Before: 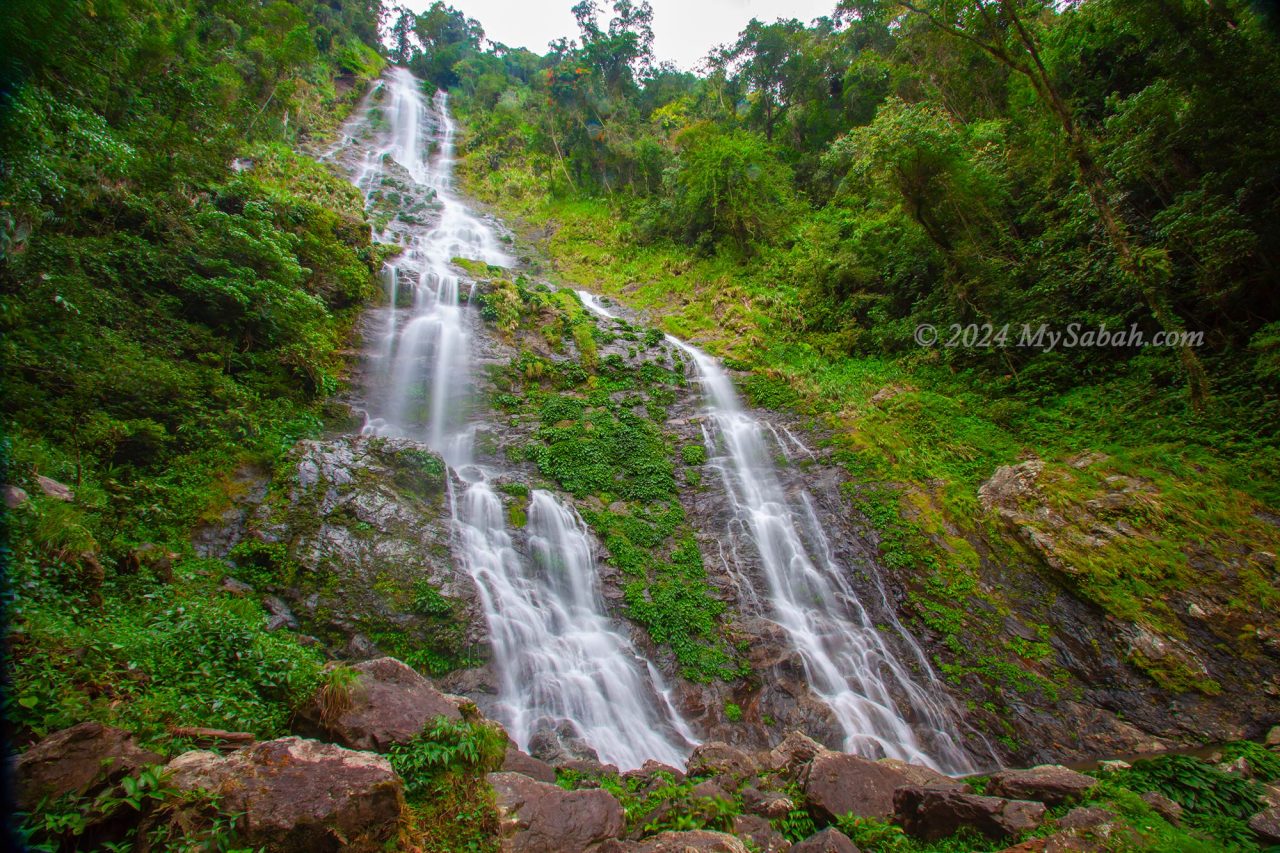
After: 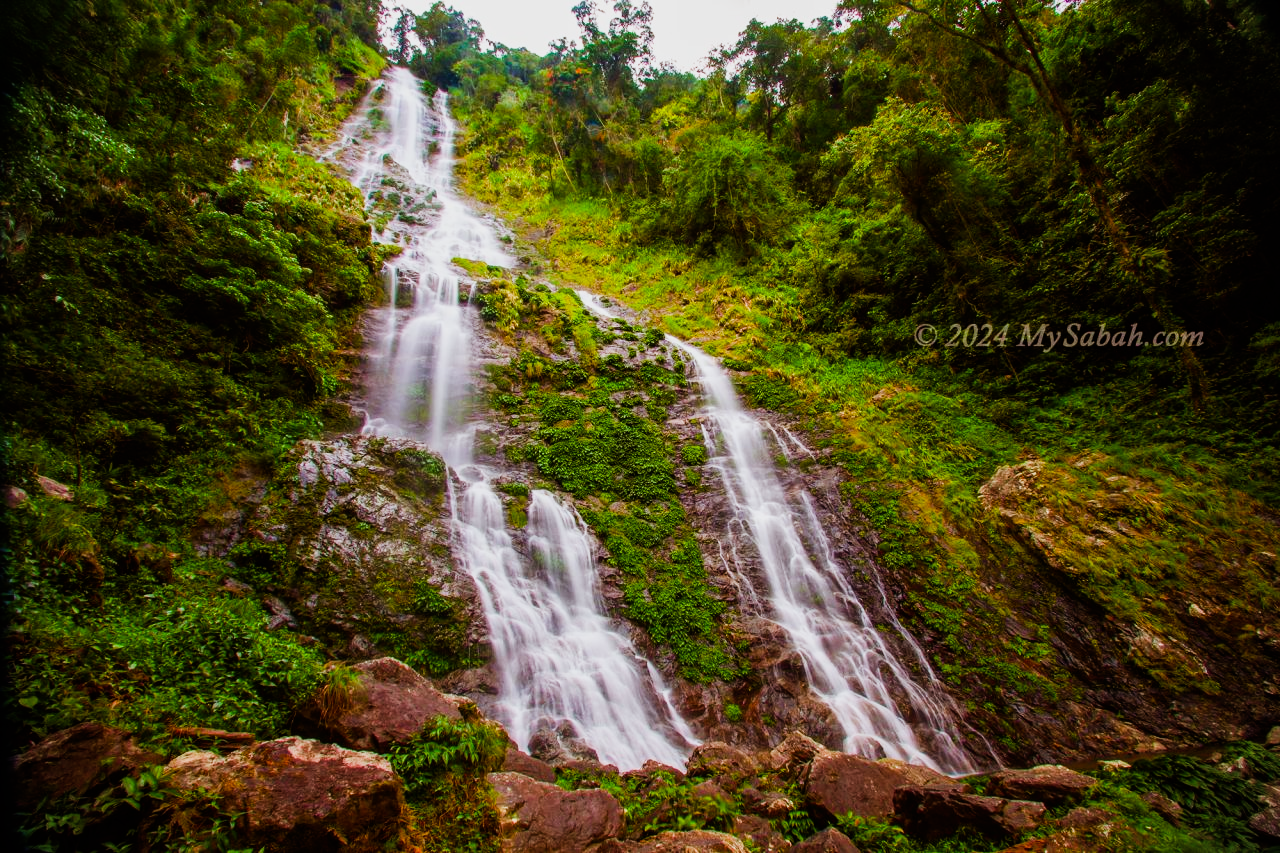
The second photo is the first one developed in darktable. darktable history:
exposure: exposure 0.128 EV, compensate highlight preservation false
sigmoid: contrast 1.8
rgb levels: mode RGB, independent channels, levels [[0, 0.5, 1], [0, 0.521, 1], [0, 0.536, 1]]
vignetting: fall-off start 91.19%
